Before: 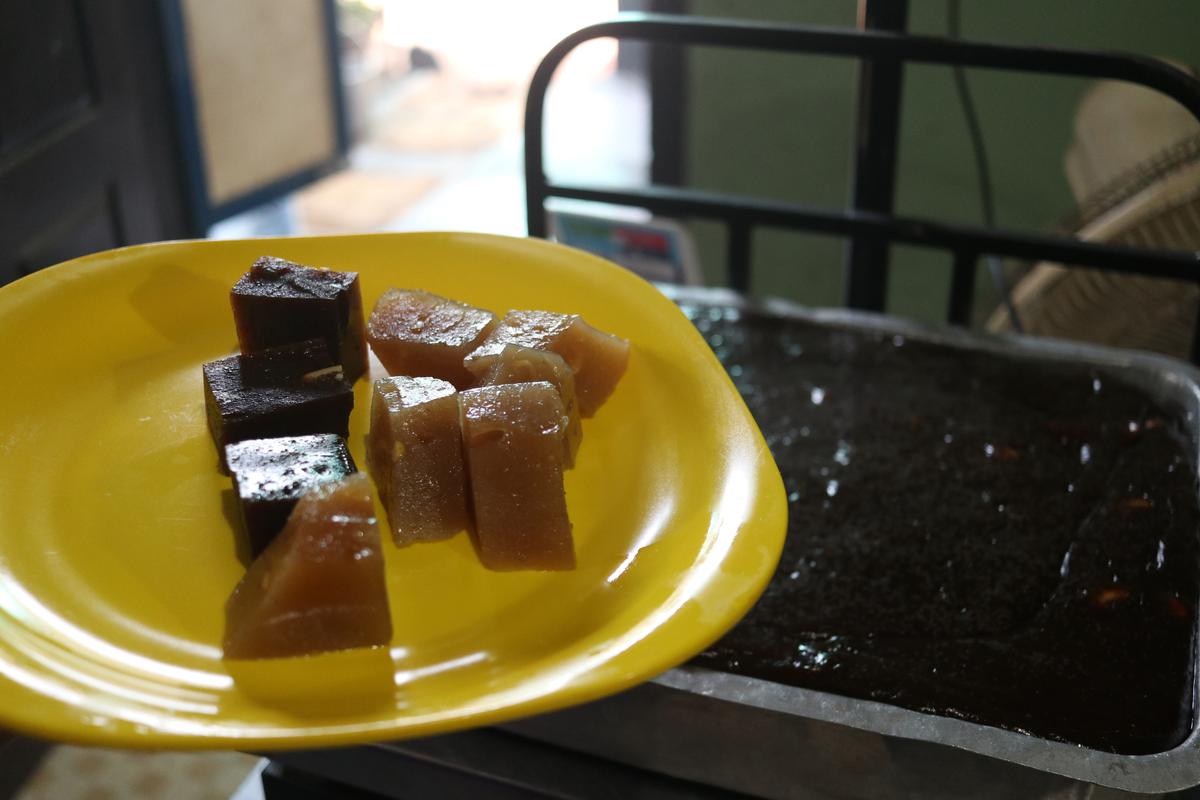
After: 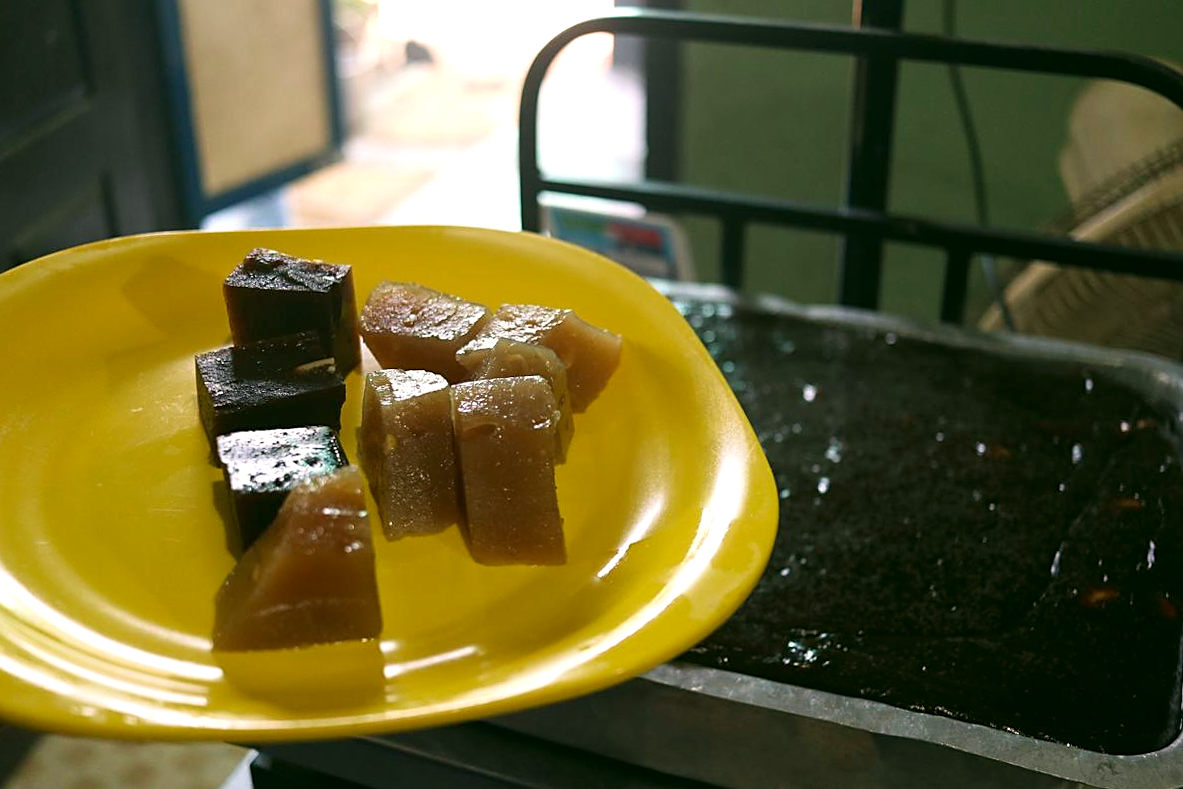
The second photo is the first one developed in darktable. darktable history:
sharpen: on, module defaults
crop and rotate: angle -0.532°
exposure: exposure 0.219 EV, compensate highlight preservation false
velvia: on, module defaults
color correction: highlights a* 4.49, highlights b* 4.95, shadows a* -7.25, shadows b* 4.59
